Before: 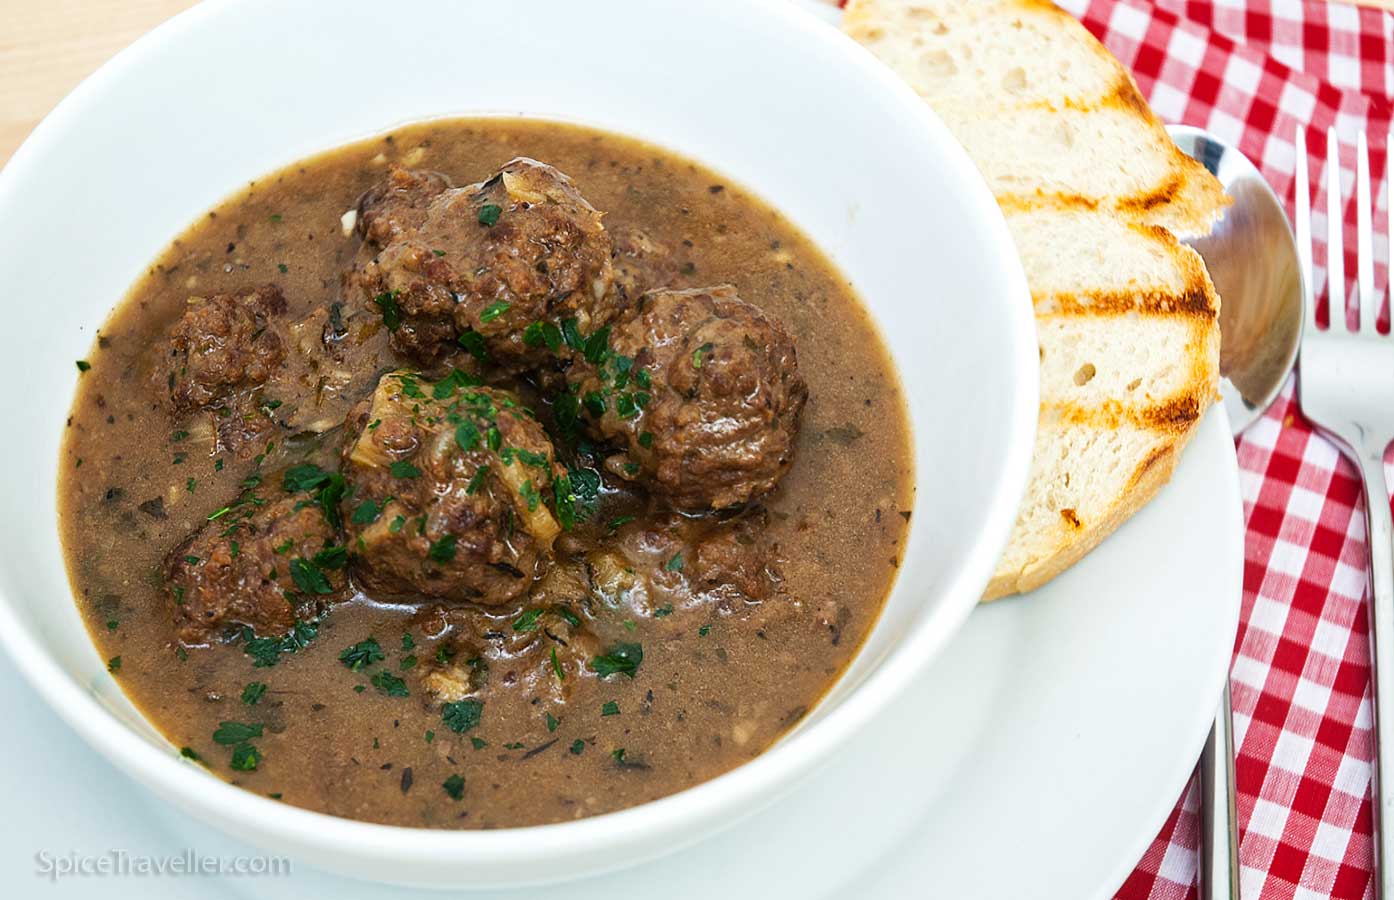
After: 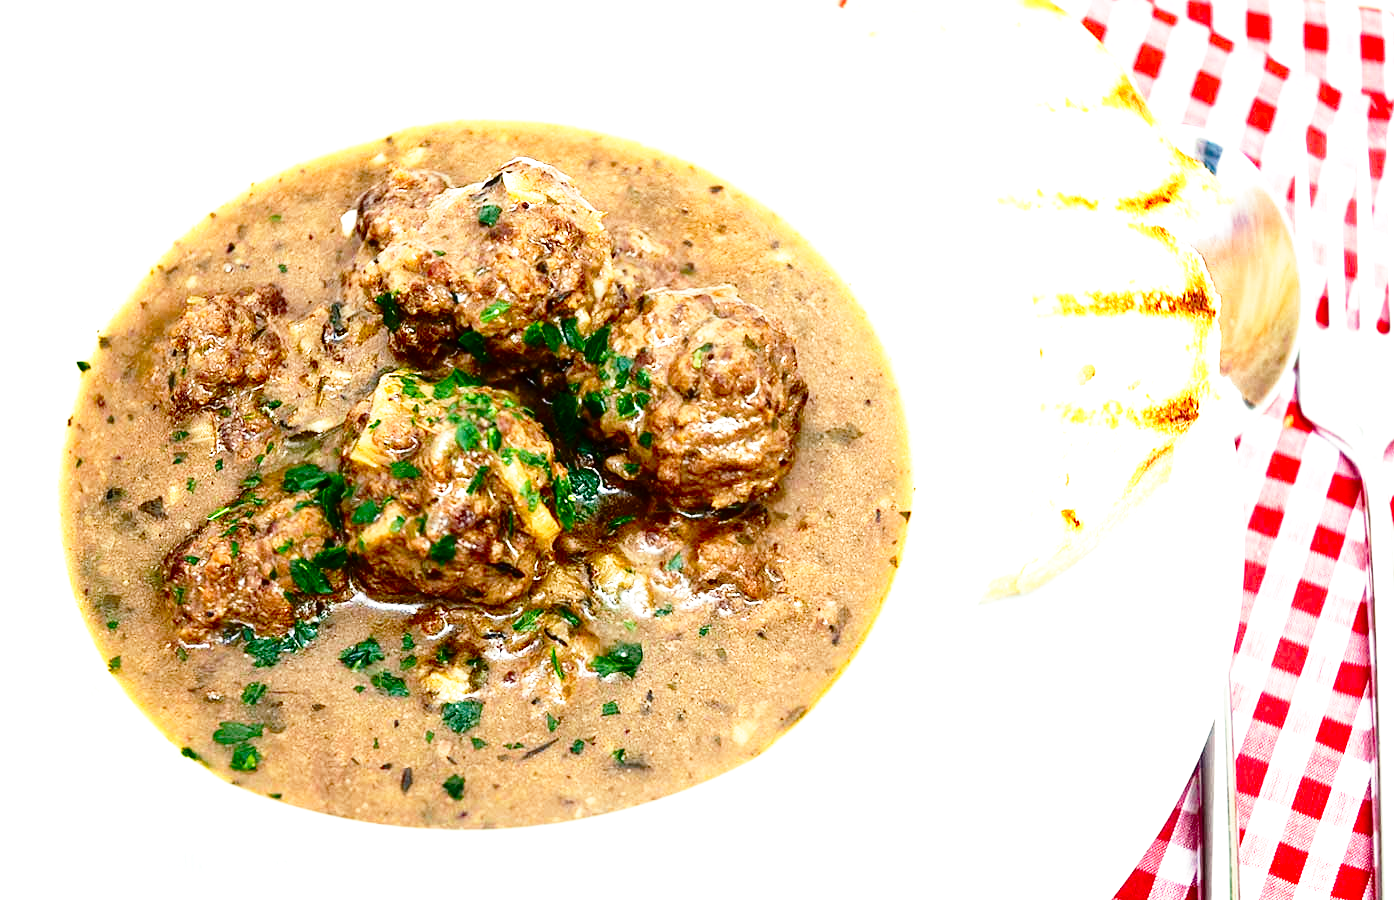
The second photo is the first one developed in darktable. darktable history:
base curve: curves: ch0 [(0, 0) (0.032, 0.037) (0.105, 0.228) (0.435, 0.76) (0.856, 0.983) (1, 1)], preserve colors none
exposure: exposure 1.16 EV, compensate exposure bias true, compensate highlight preservation false
contrast brightness saturation: contrast 0.13, brightness -0.24, saturation 0.14
split-toning: shadows › saturation 0.61, highlights › saturation 0.58, balance -28.74, compress 87.36%
